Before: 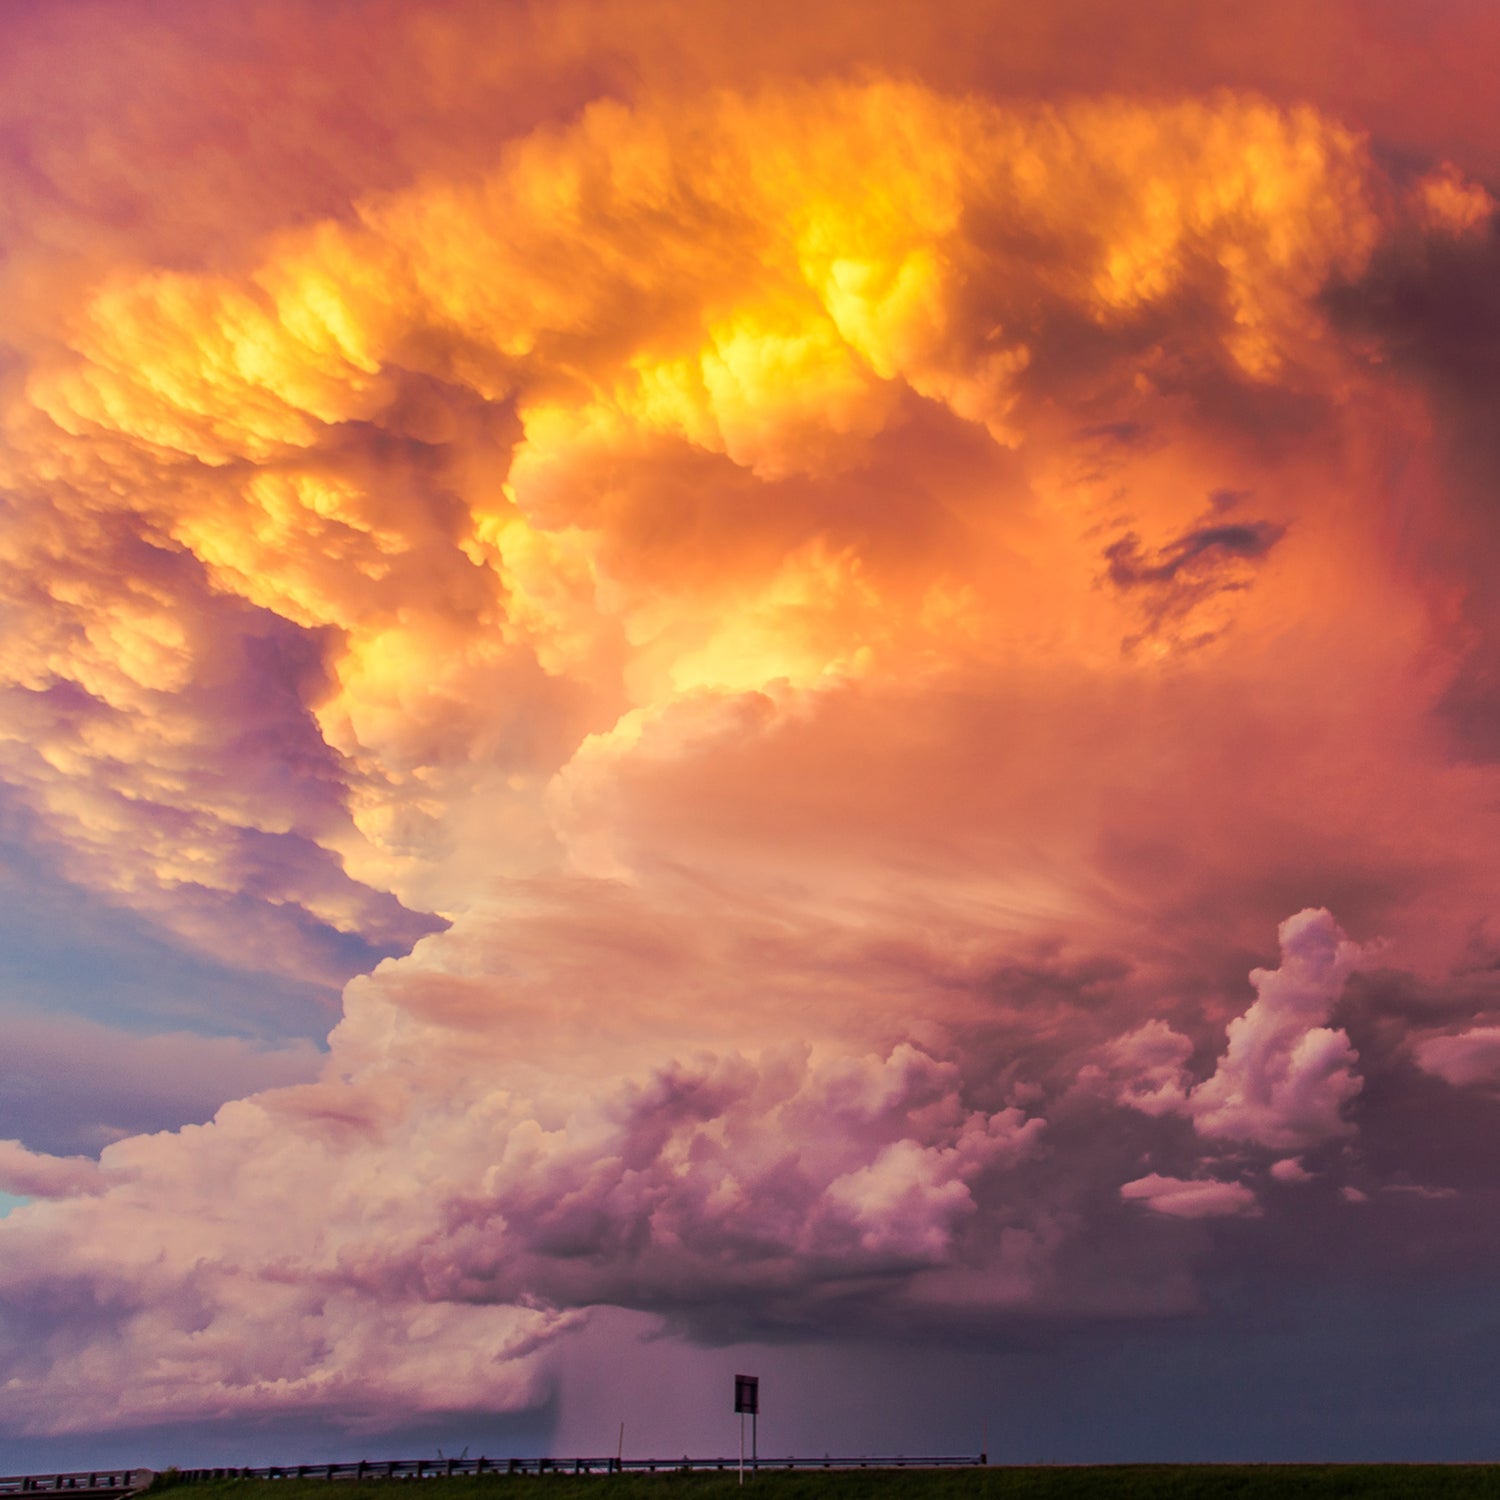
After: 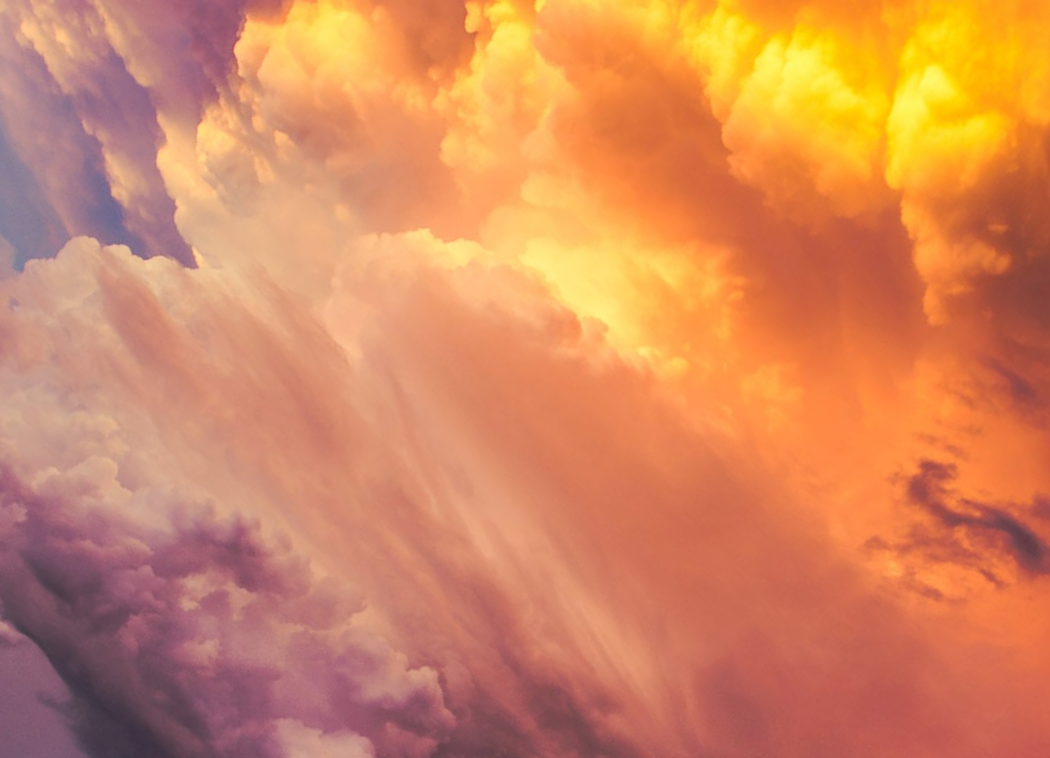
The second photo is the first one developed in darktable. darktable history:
crop and rotate: angle -44.61°, top 16.771%, right 0.949%, bottom 11.677%
